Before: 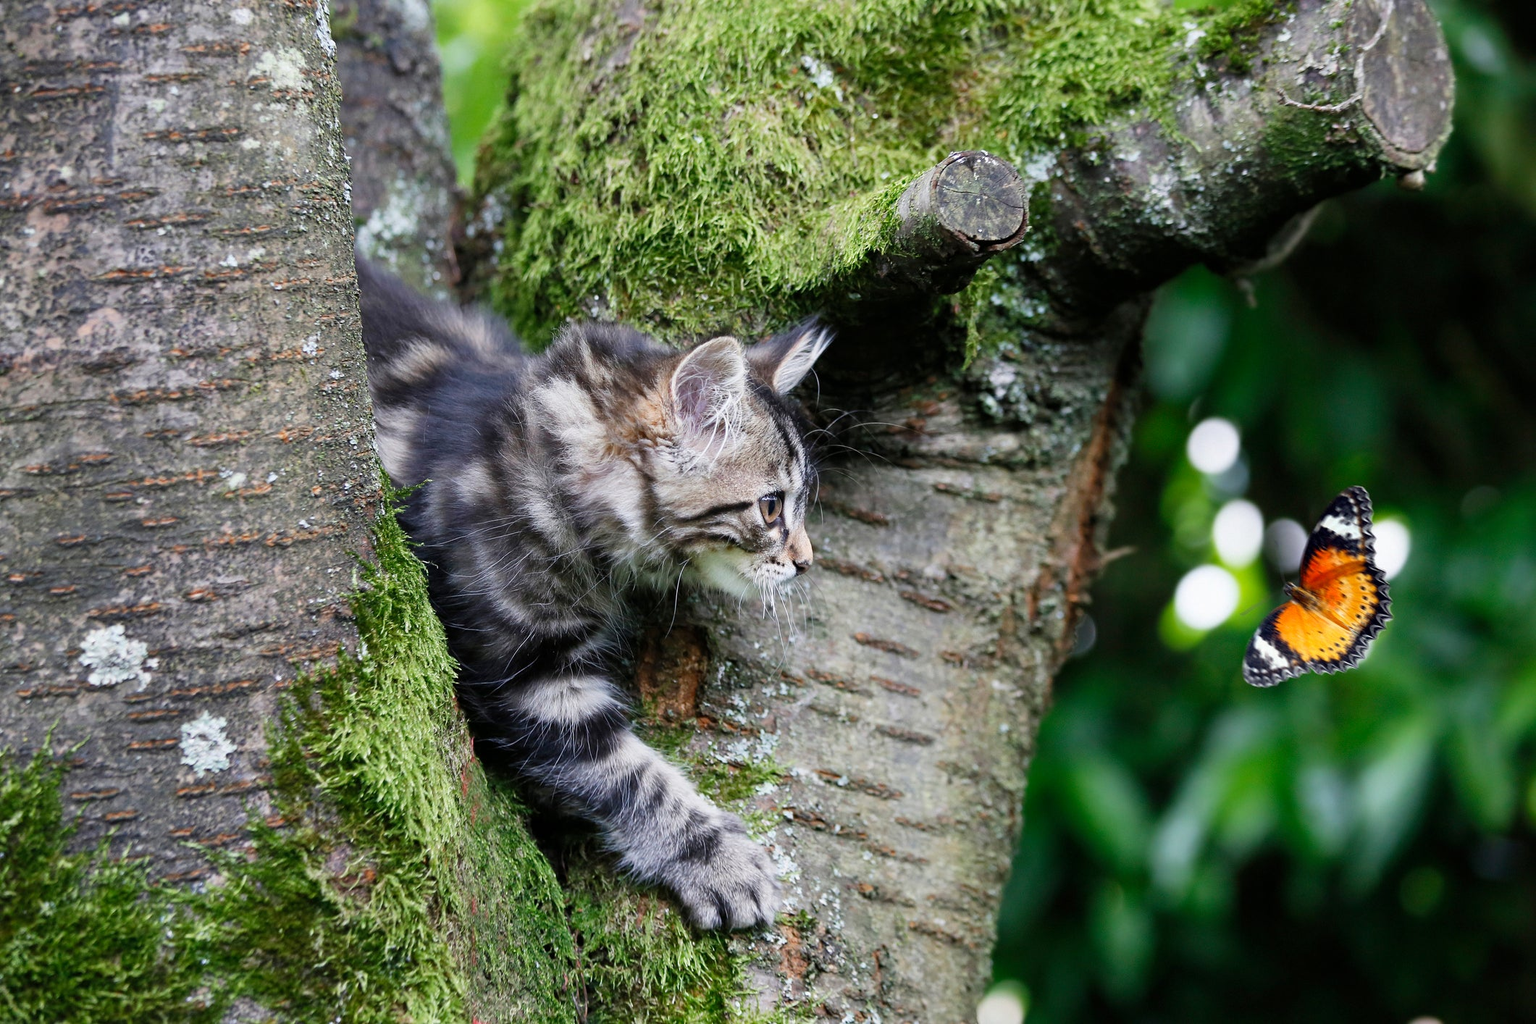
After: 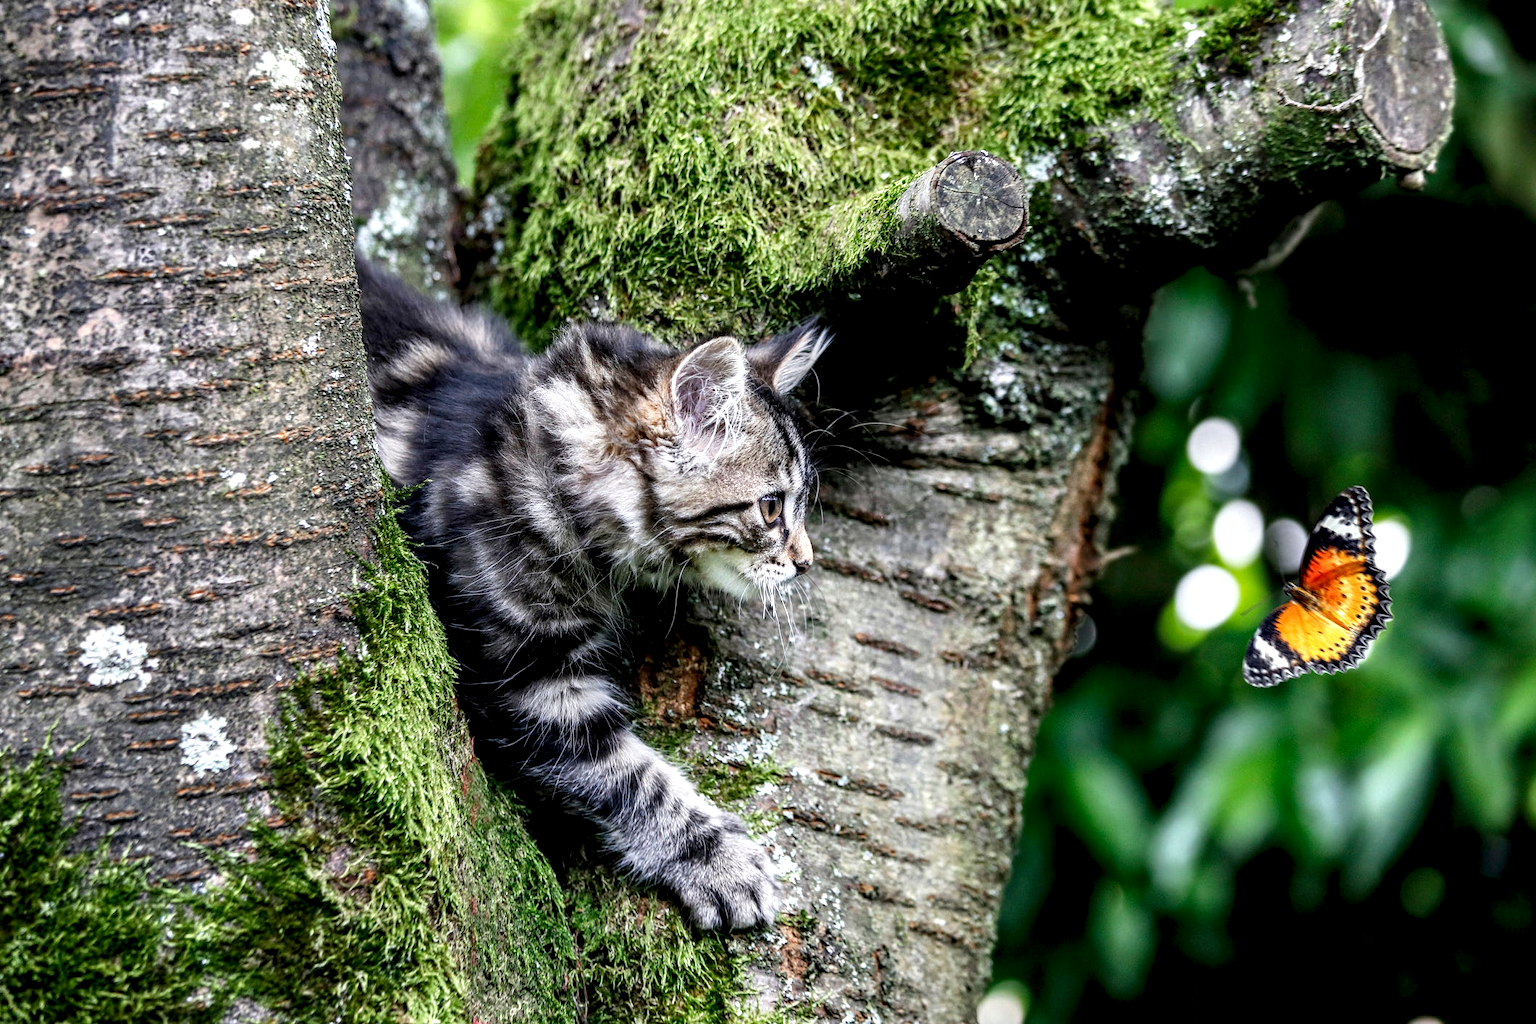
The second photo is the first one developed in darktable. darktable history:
vibrance: on, module defaults
local contrast: highlights 19%, detail 186%
